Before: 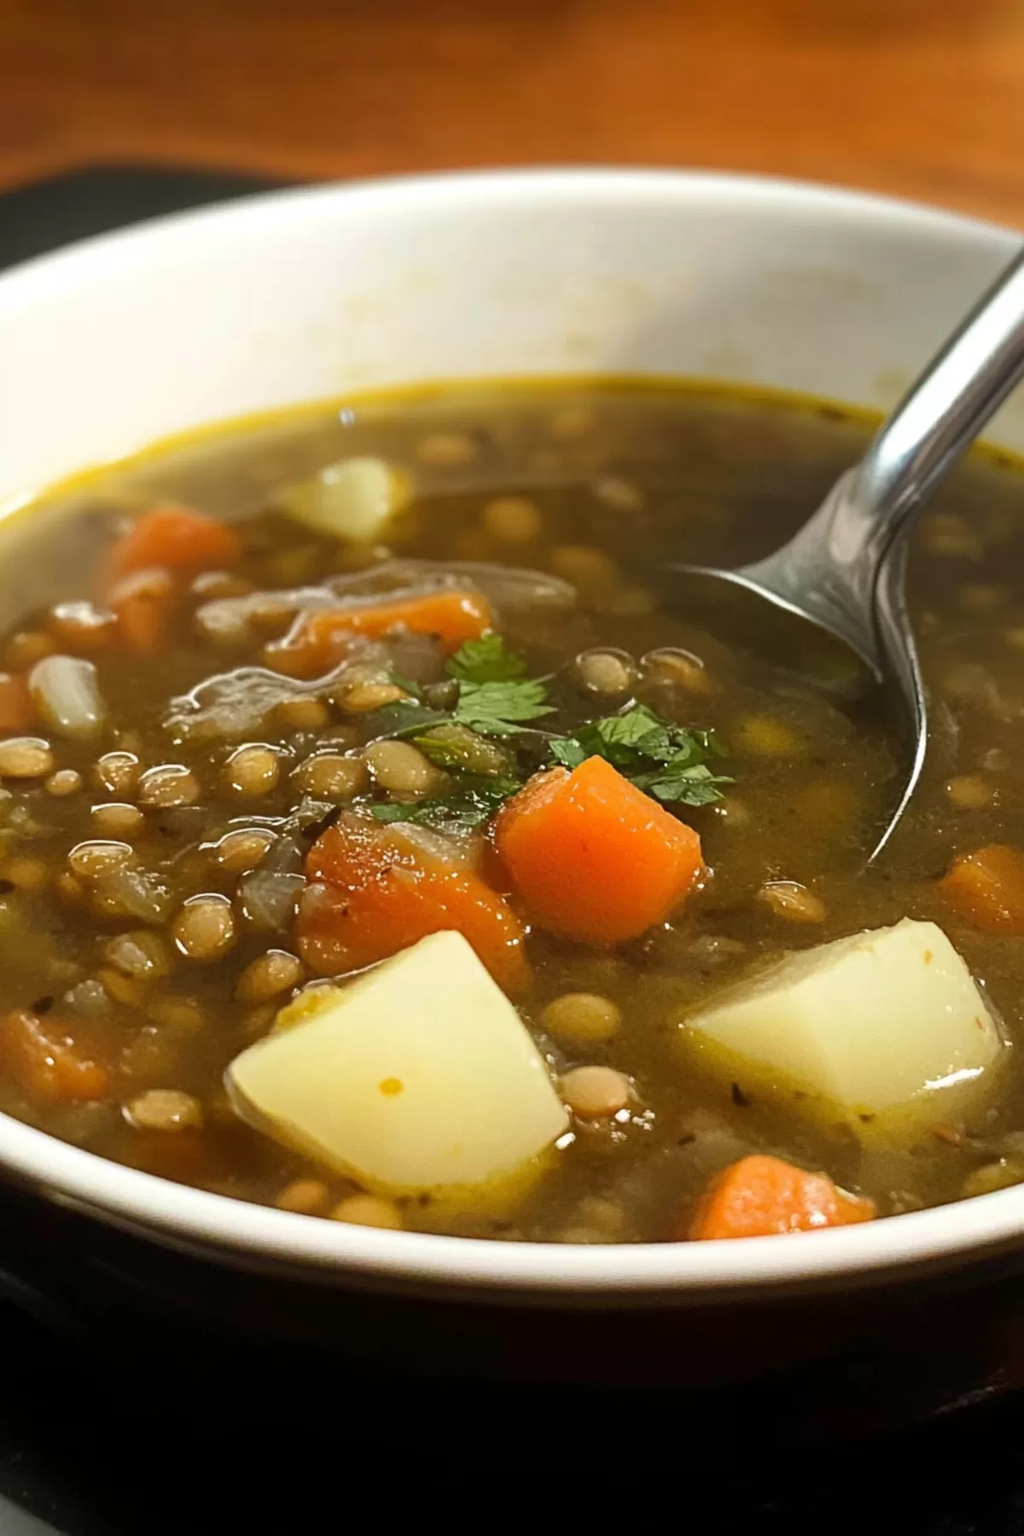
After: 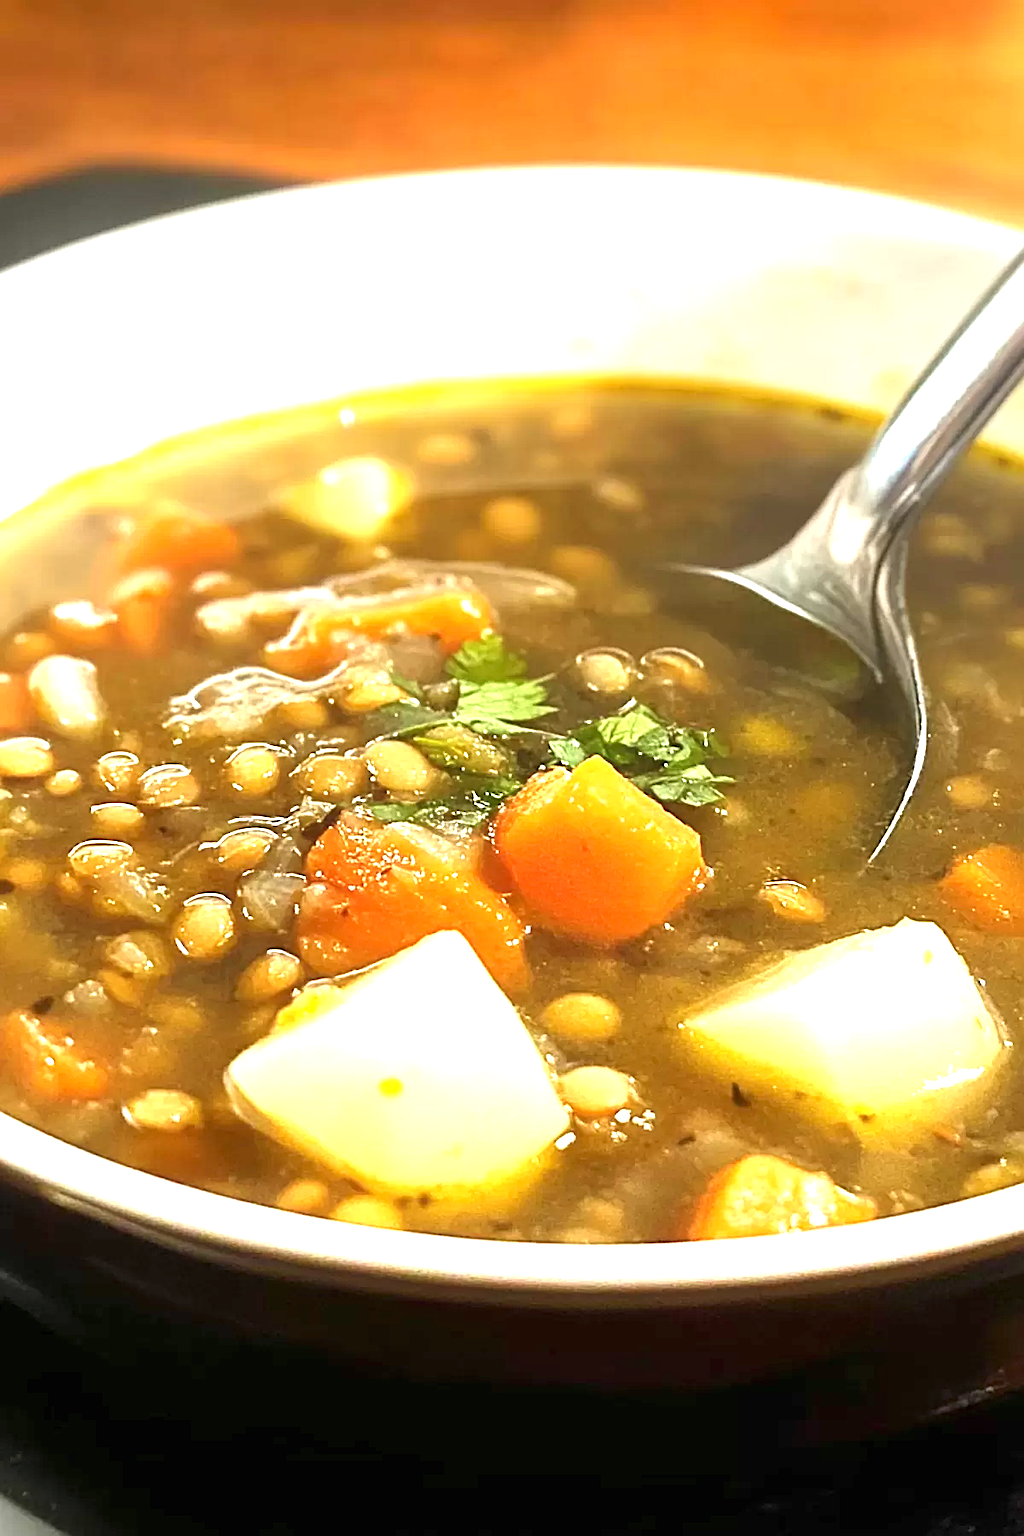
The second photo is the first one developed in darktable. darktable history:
exposure: black level correction 0, exposure 1.675 EV, compensate exposure bias true, compensate highlight preservation false
sharpen: on, module defaults
